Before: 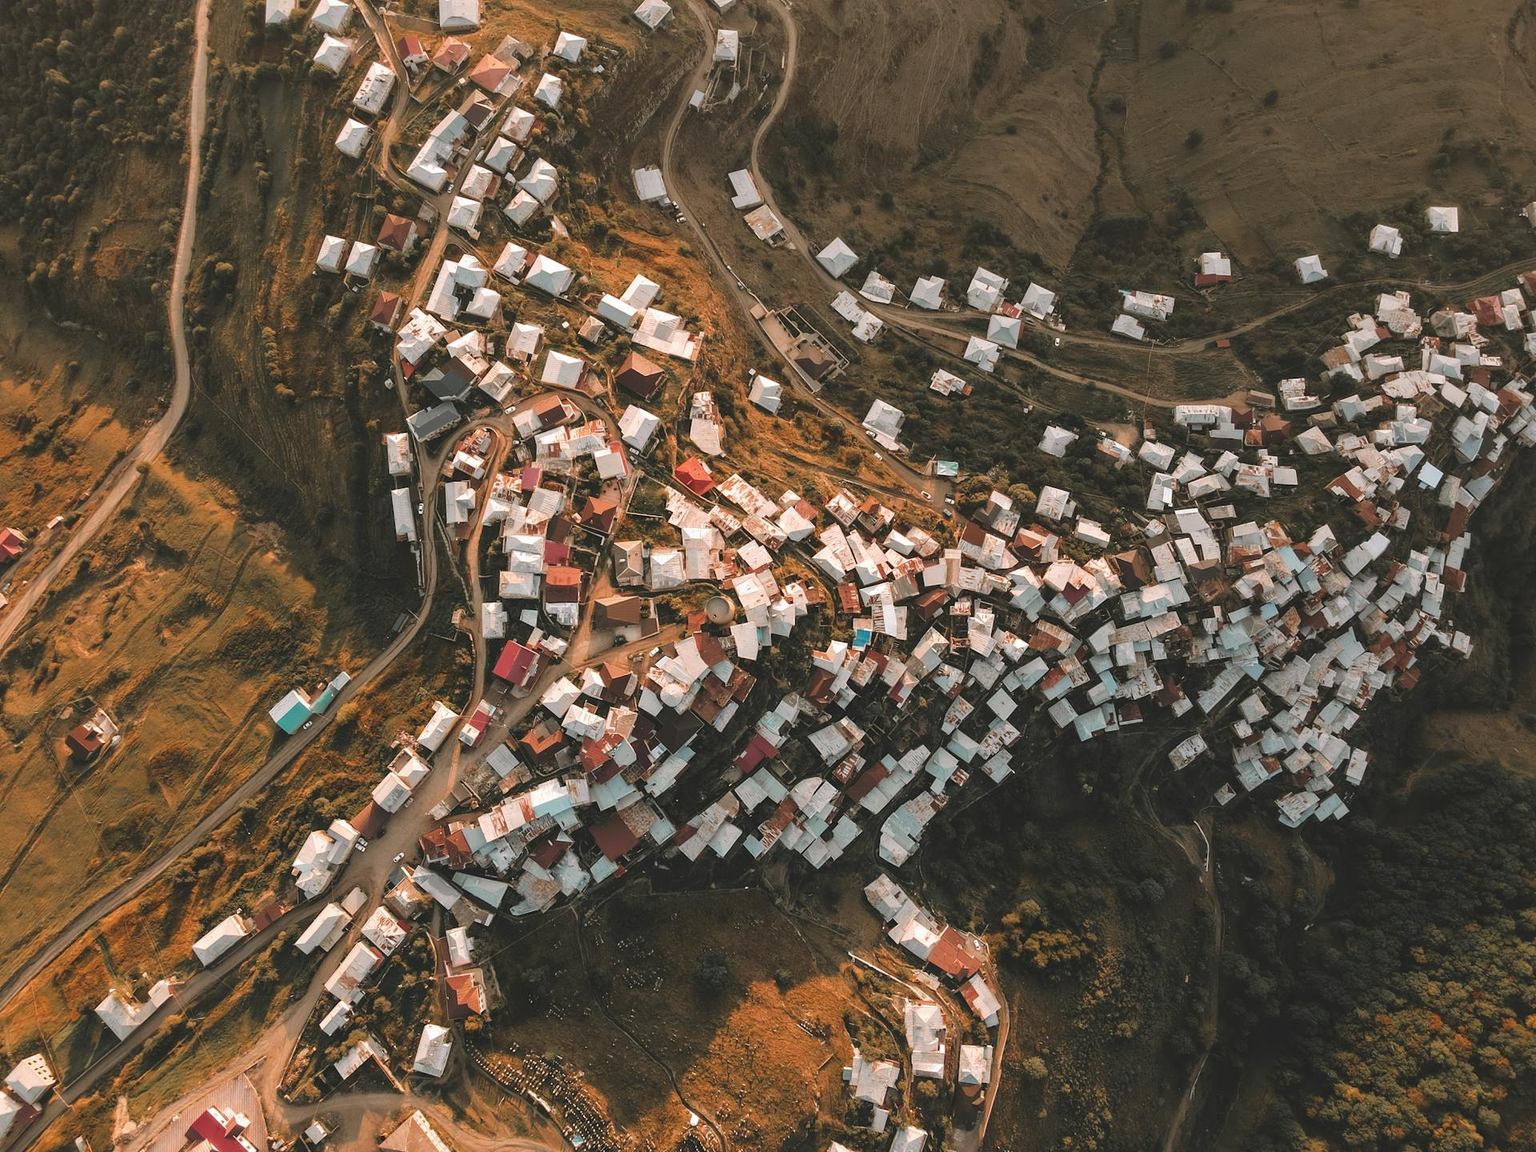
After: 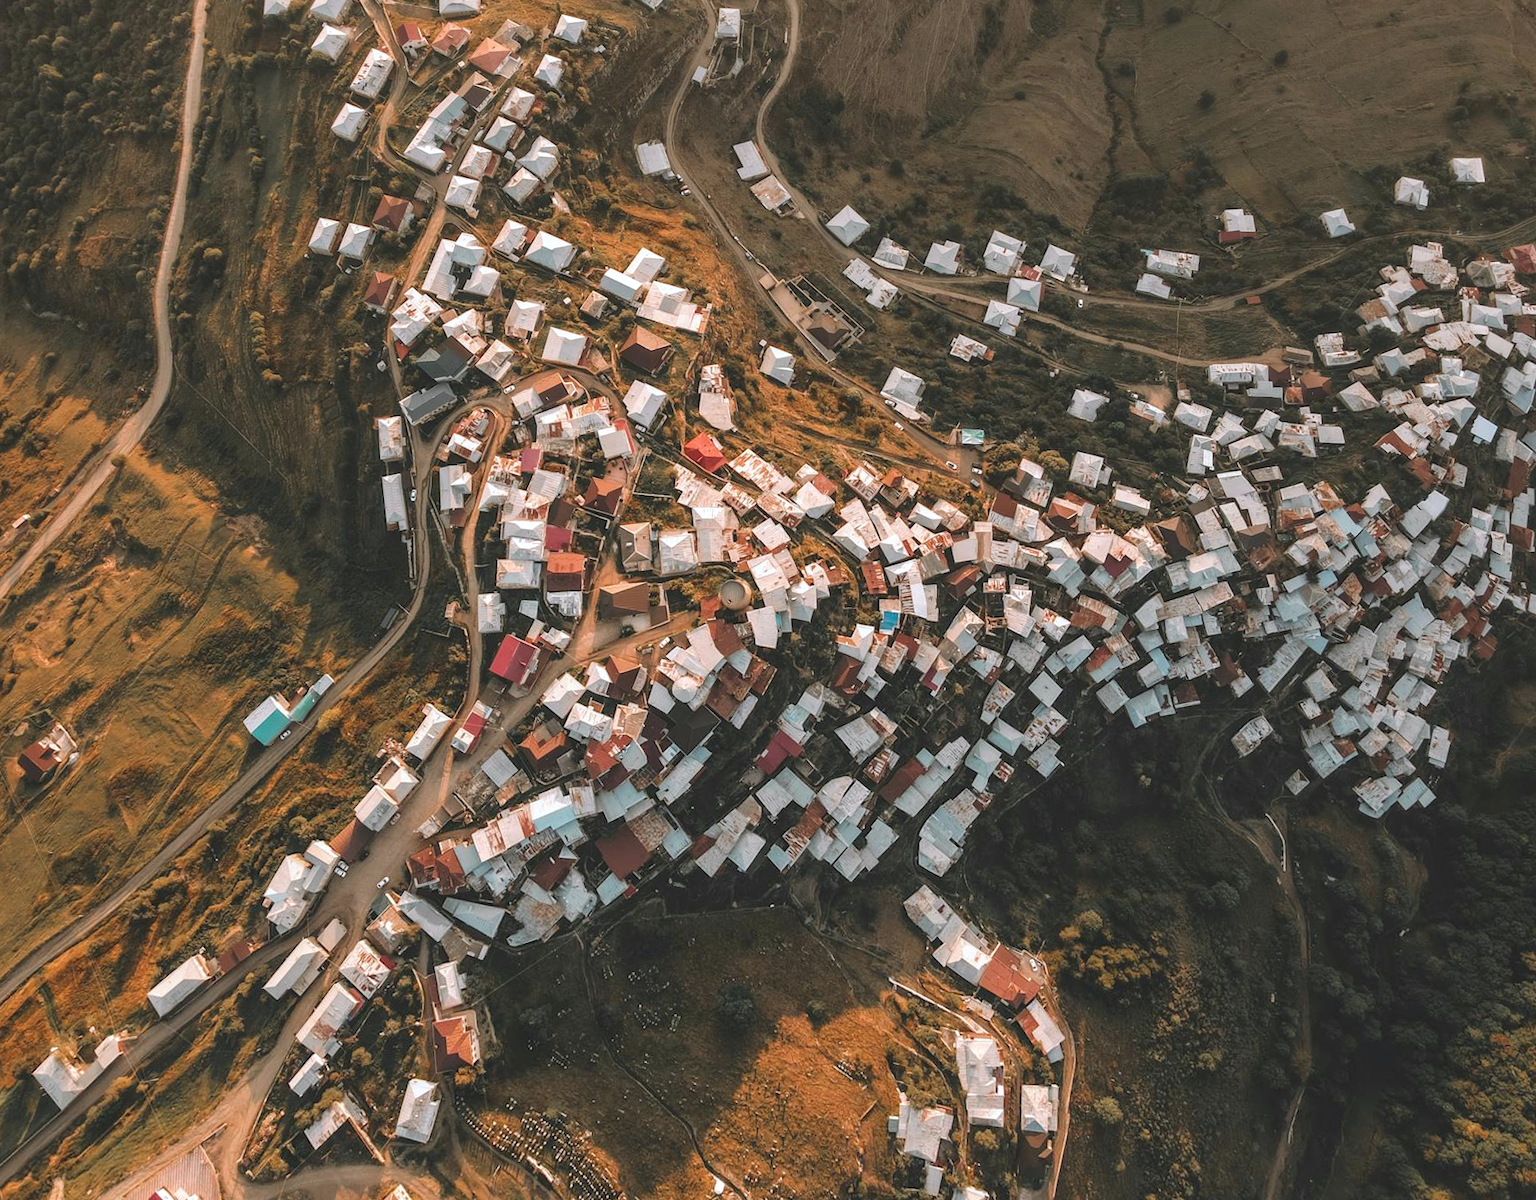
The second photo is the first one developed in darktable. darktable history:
exposure: exposure 0.127 EV, compensate highlight preservation false
rotate and perspective: rotation -1.68°, lens shift (vertical) -0.146, crop left 0.049, crop right 0.912, crop top 0.032, crop bottom 0.96
white balance: red 0.98, blue 1.034
local contrast: detail 110%
